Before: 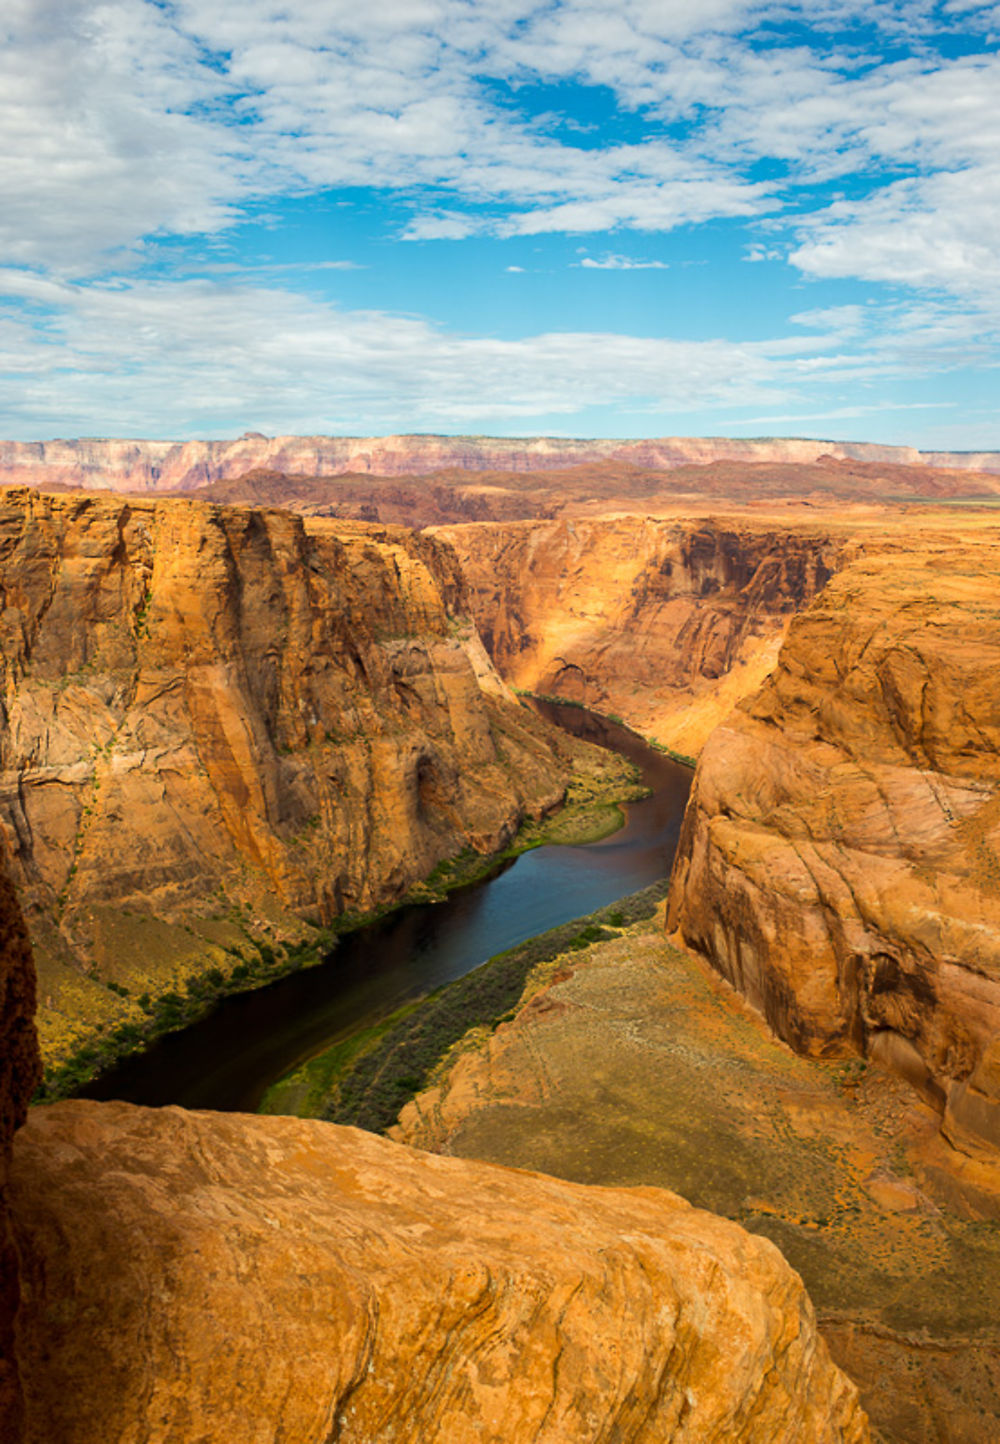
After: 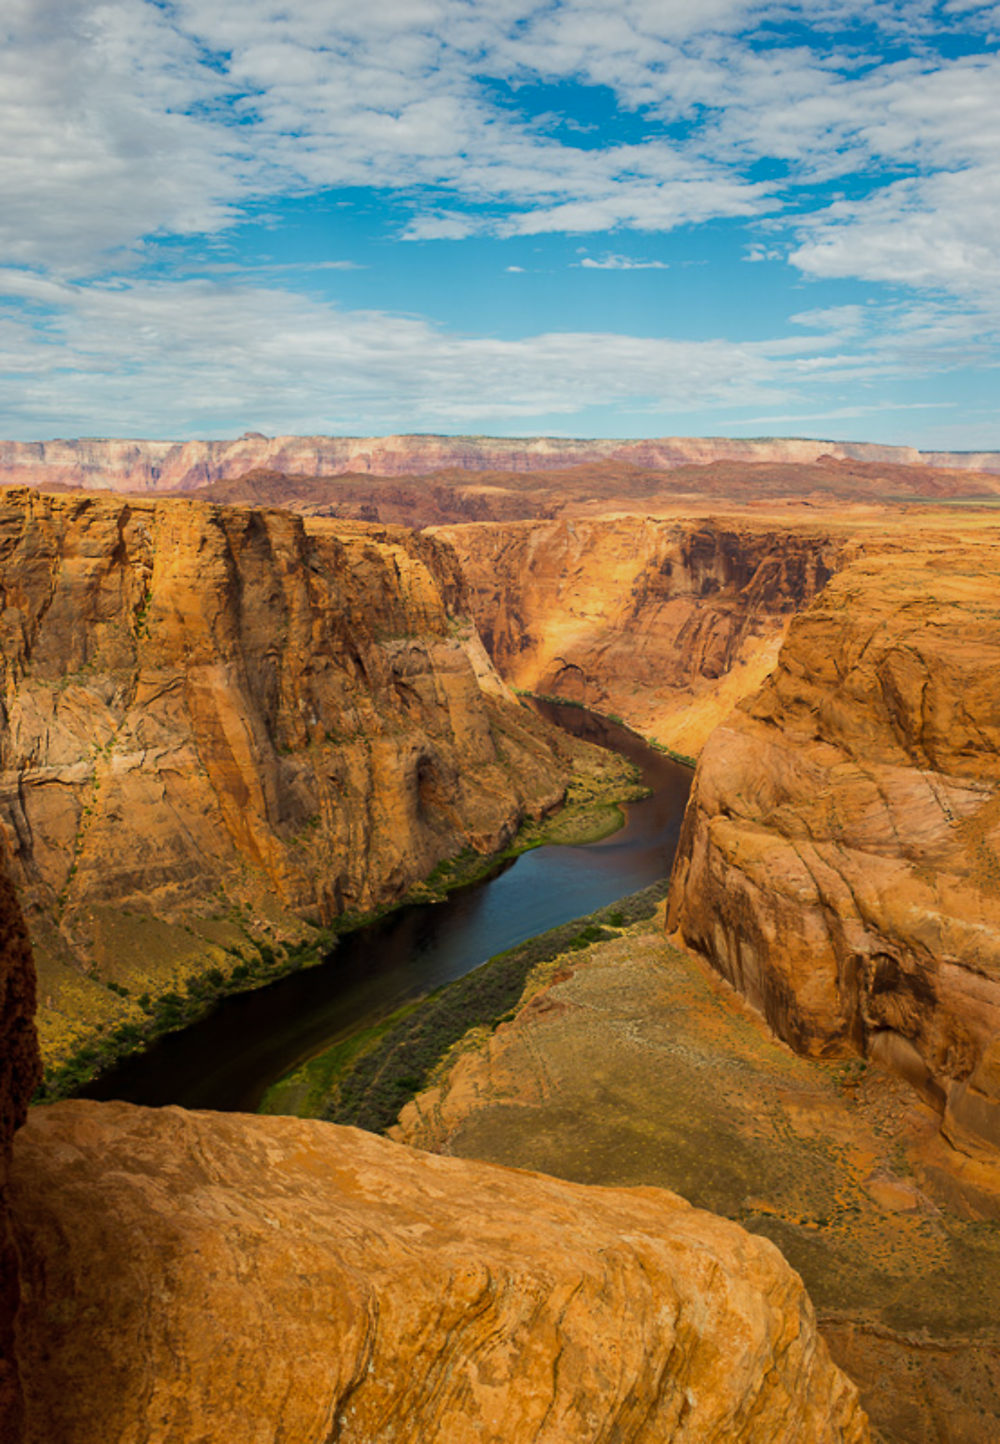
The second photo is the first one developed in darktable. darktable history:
exposure: exposure -0.302 EV, compensate exposure bias true, compensate highlight preservation false
shadows and highlights: shadows 24.84, highlights -26.14
